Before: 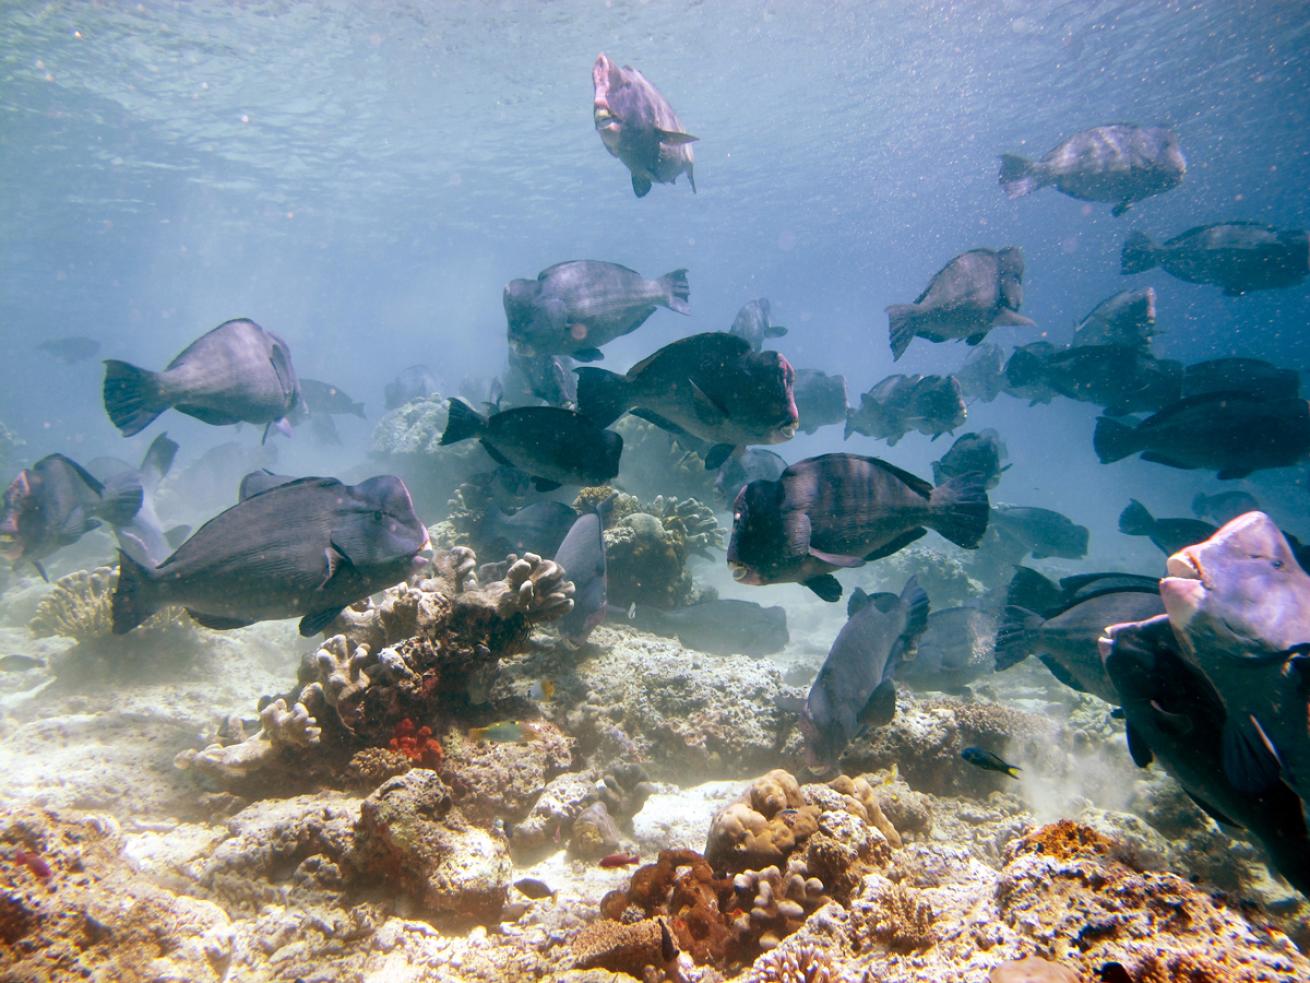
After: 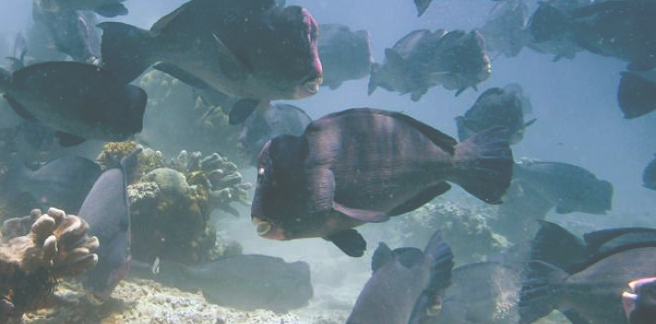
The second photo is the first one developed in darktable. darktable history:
crop: left 36.371%, top 35.124%, right 13.046%, bottom 31.001%
color zones: curves: ch1 [(0.24, 0.629) (0.75, 0.5)]; ch2 [(0.255, 0.454) (0.745, 0.491)]
exposure: black level correction -0.063, exposure -0.05 EV, compensate highlight preservation false
